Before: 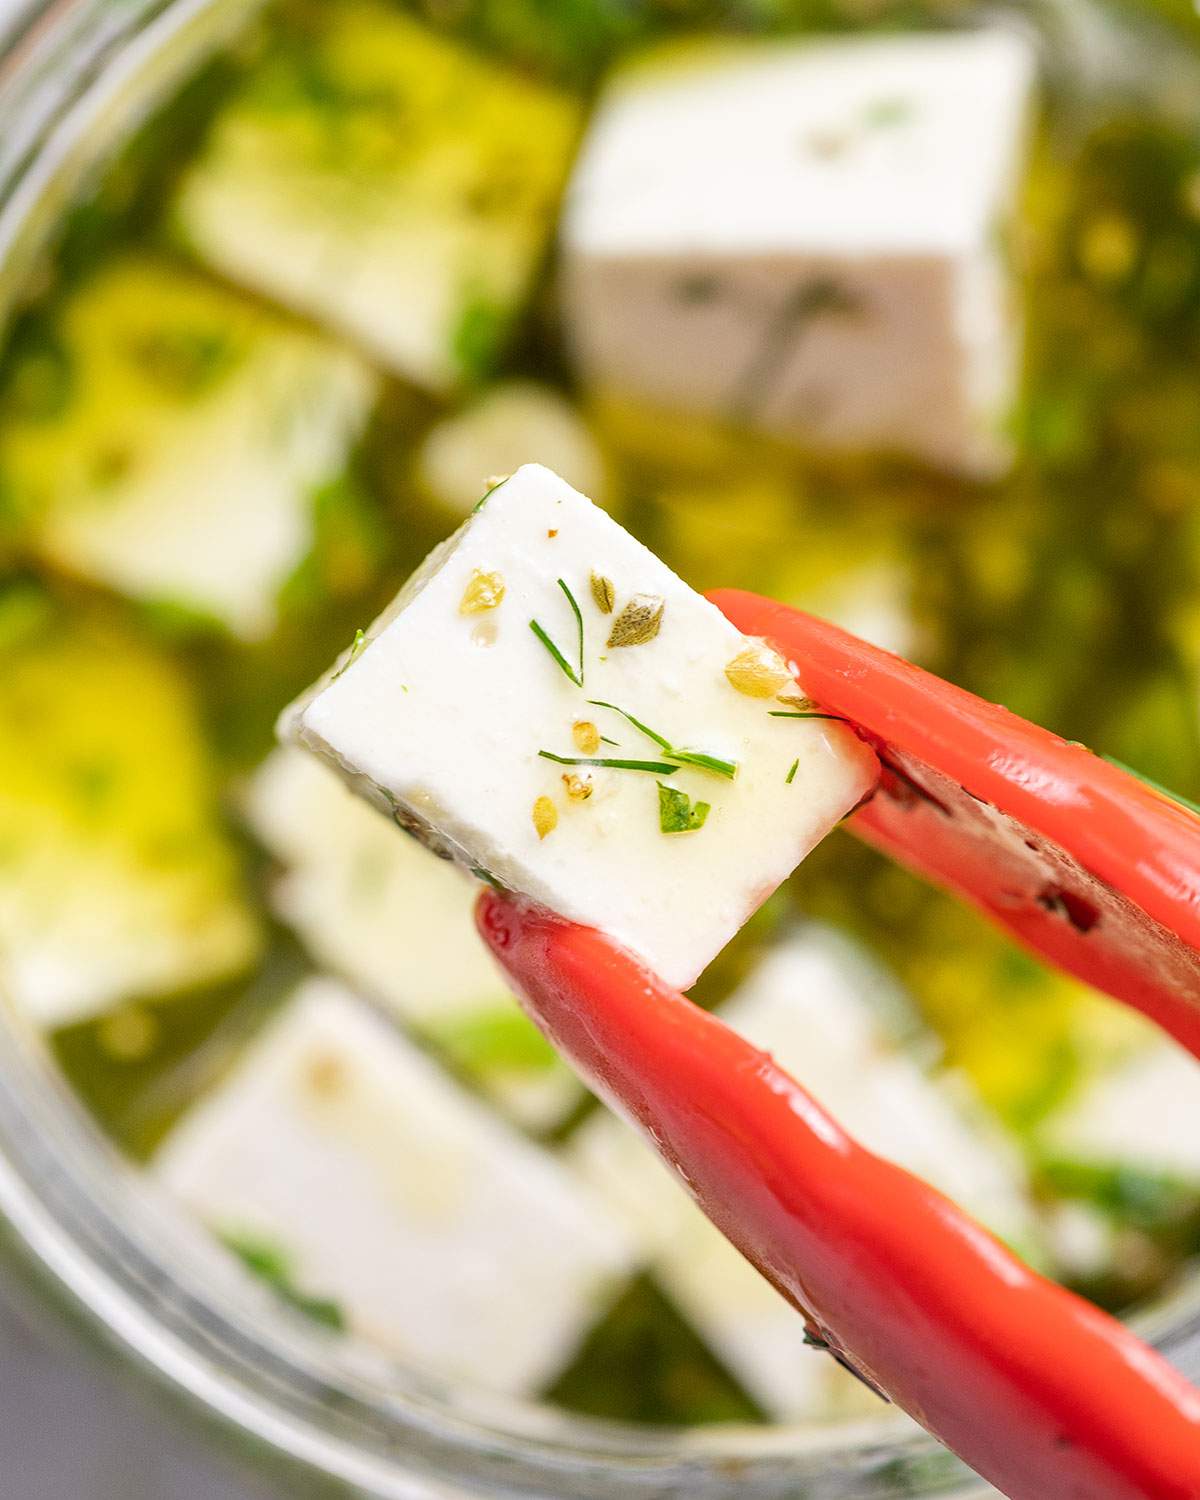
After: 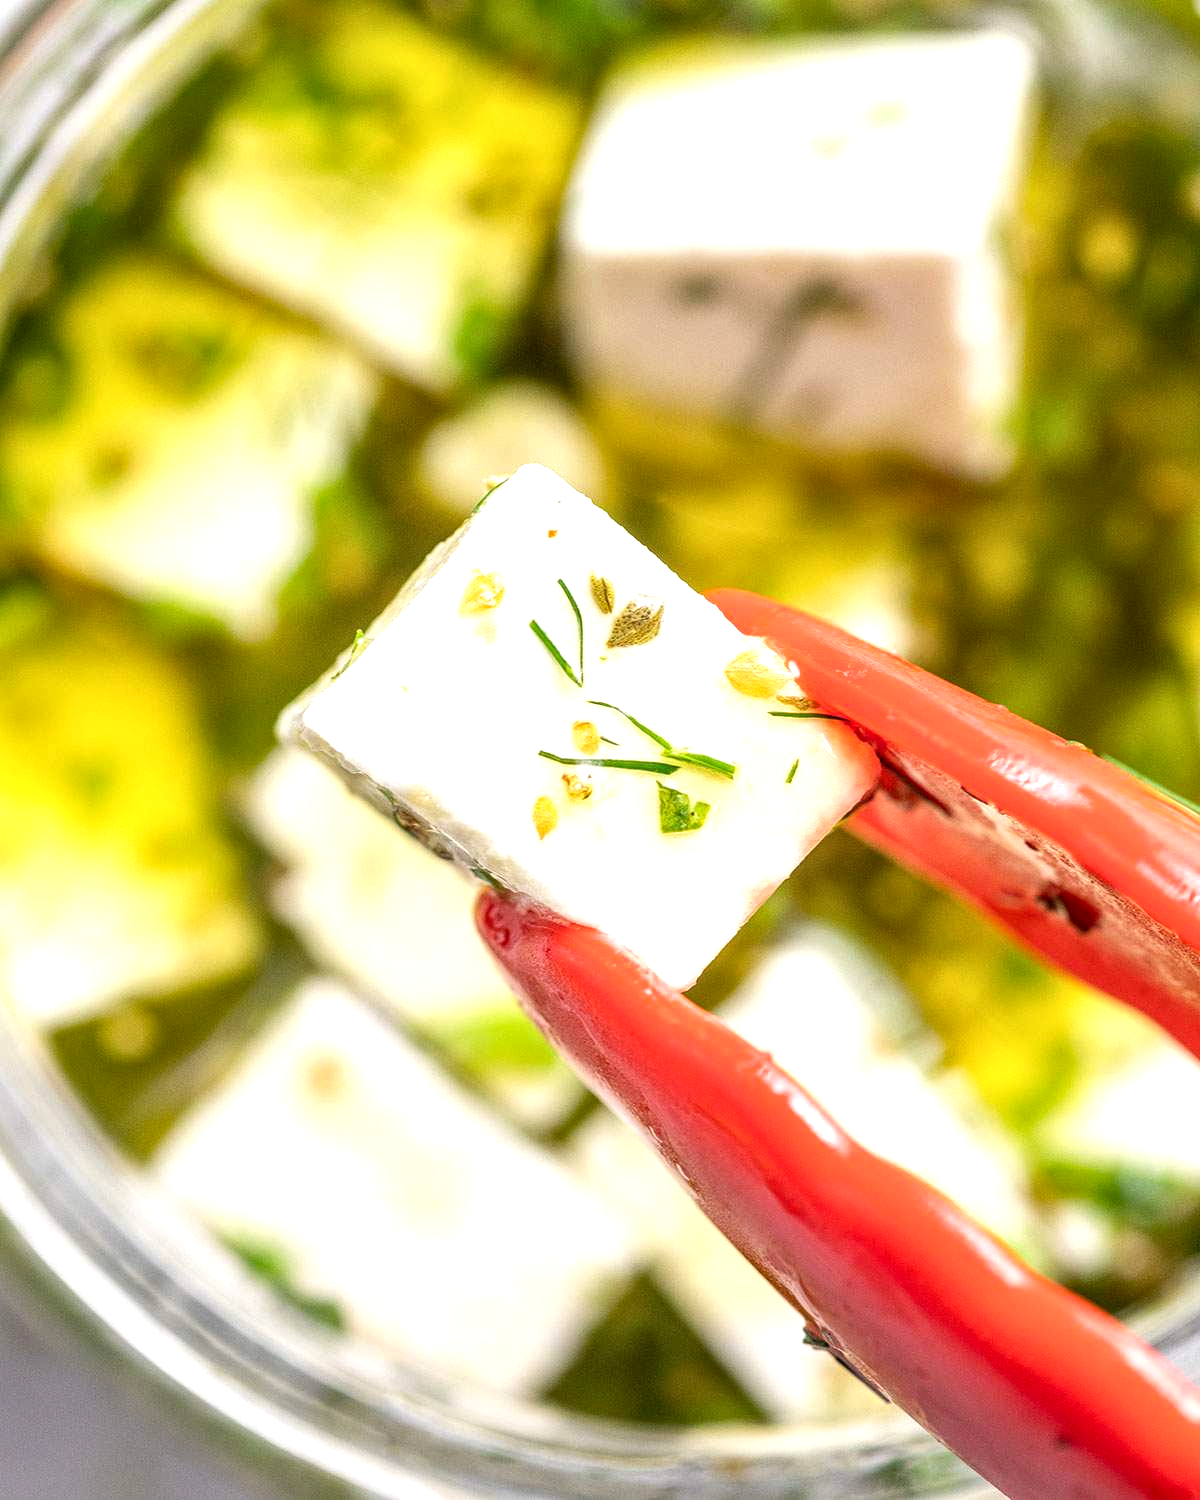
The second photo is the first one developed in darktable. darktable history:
local contrast: on, module defaults
exposure: black level correction 0.001, exposure 0.498 EV, compensate exposure bias true, compensate highlight preservation false
